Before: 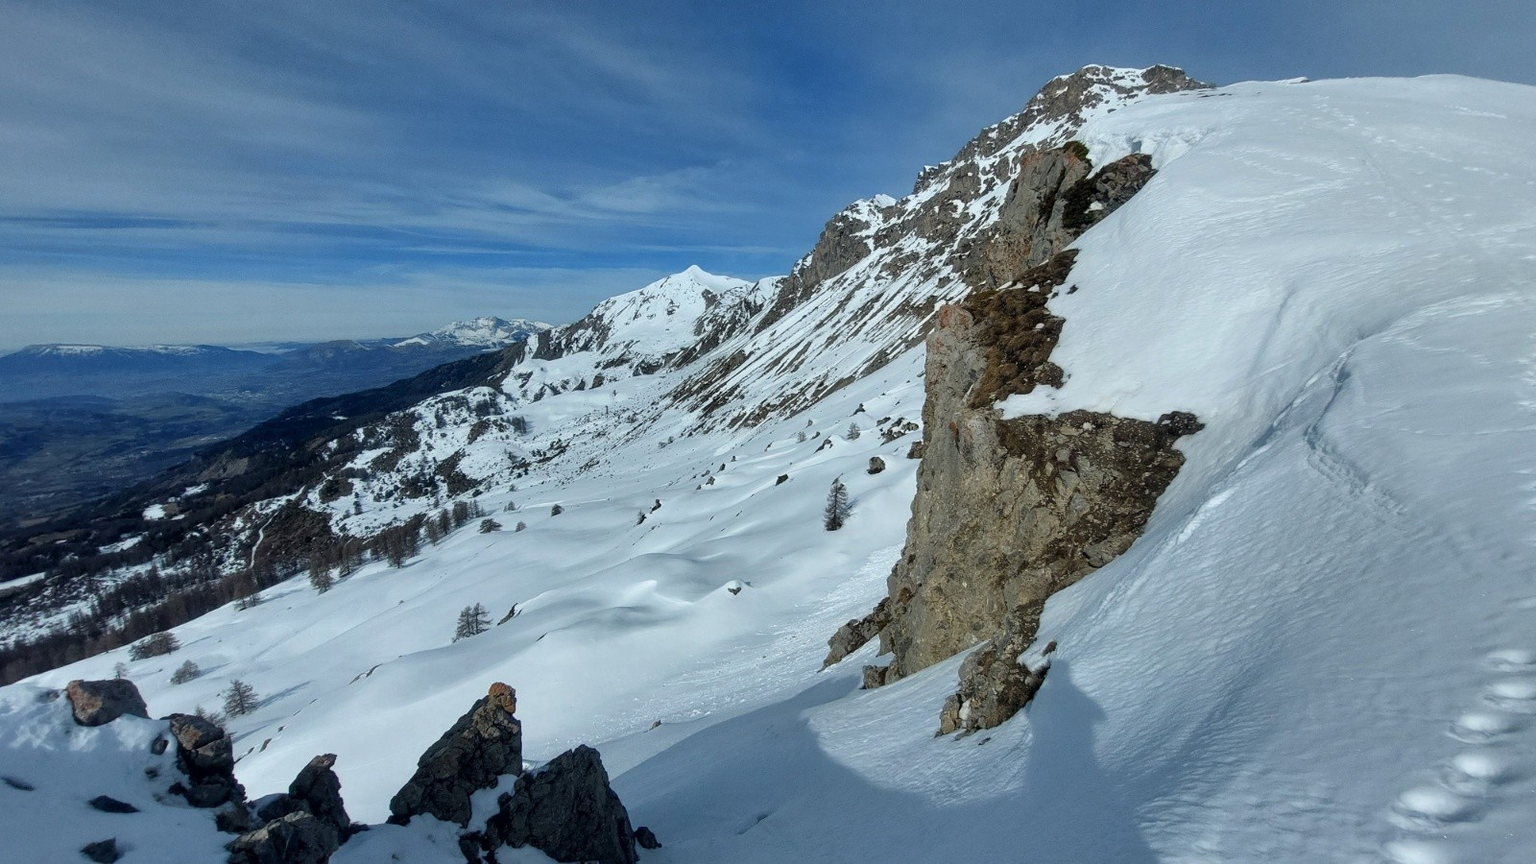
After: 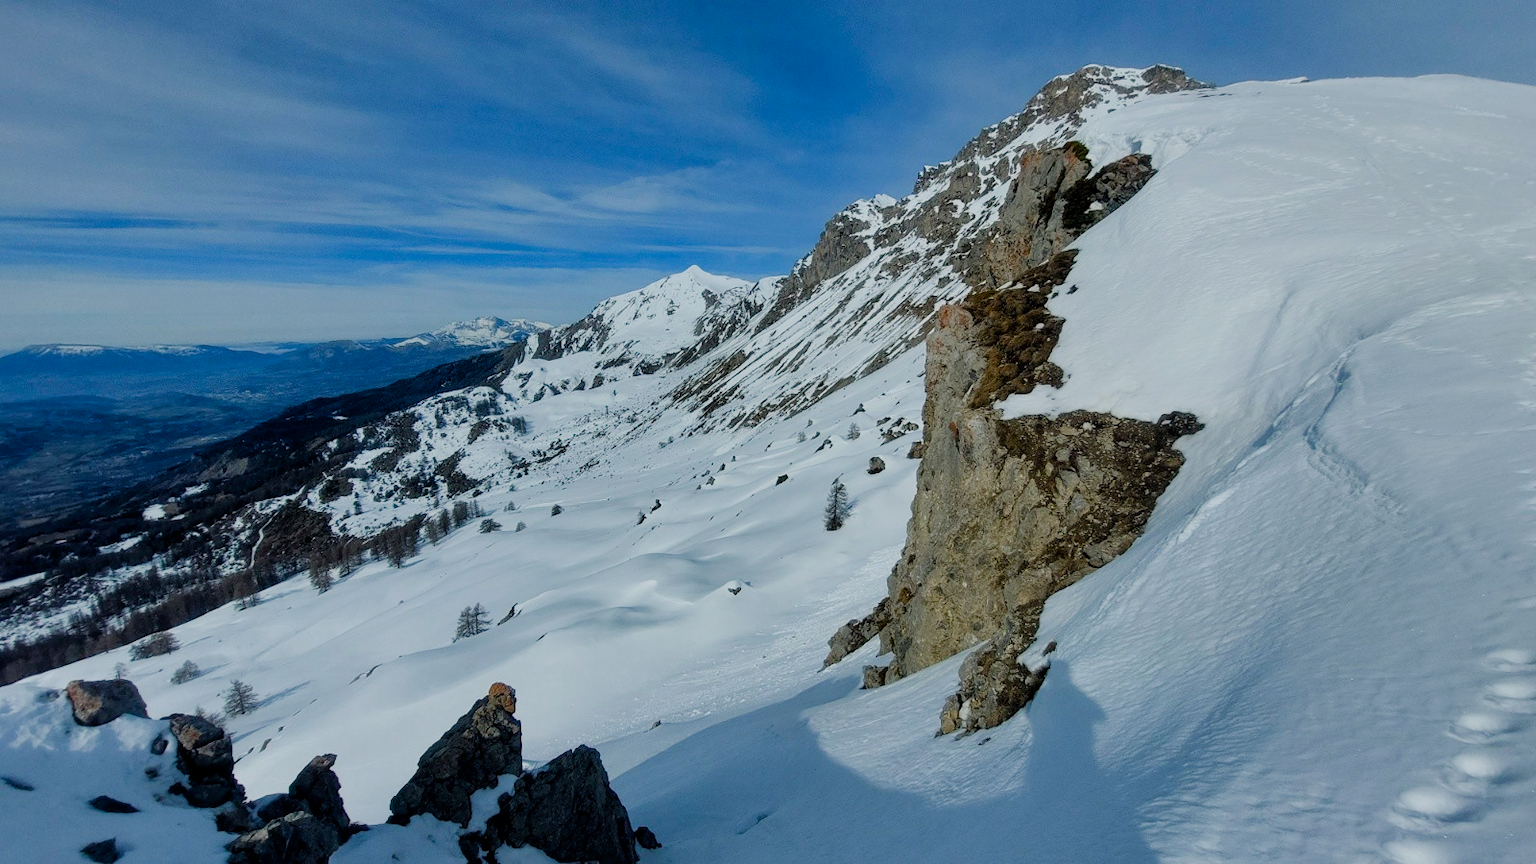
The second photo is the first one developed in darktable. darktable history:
color balance rgb: perceptual saturation grading › global saturation 20%, perceptual saturation grading › highlights -25.772%, perceptual saturation grading › shadows 49.646%, contrast -9.538%
filmic rgb: black relative exposure -7.65 EV, white relative exposure 3.95 EV, hardness 4.01, contrast 1.099, highlights saturation mix -29.84%
